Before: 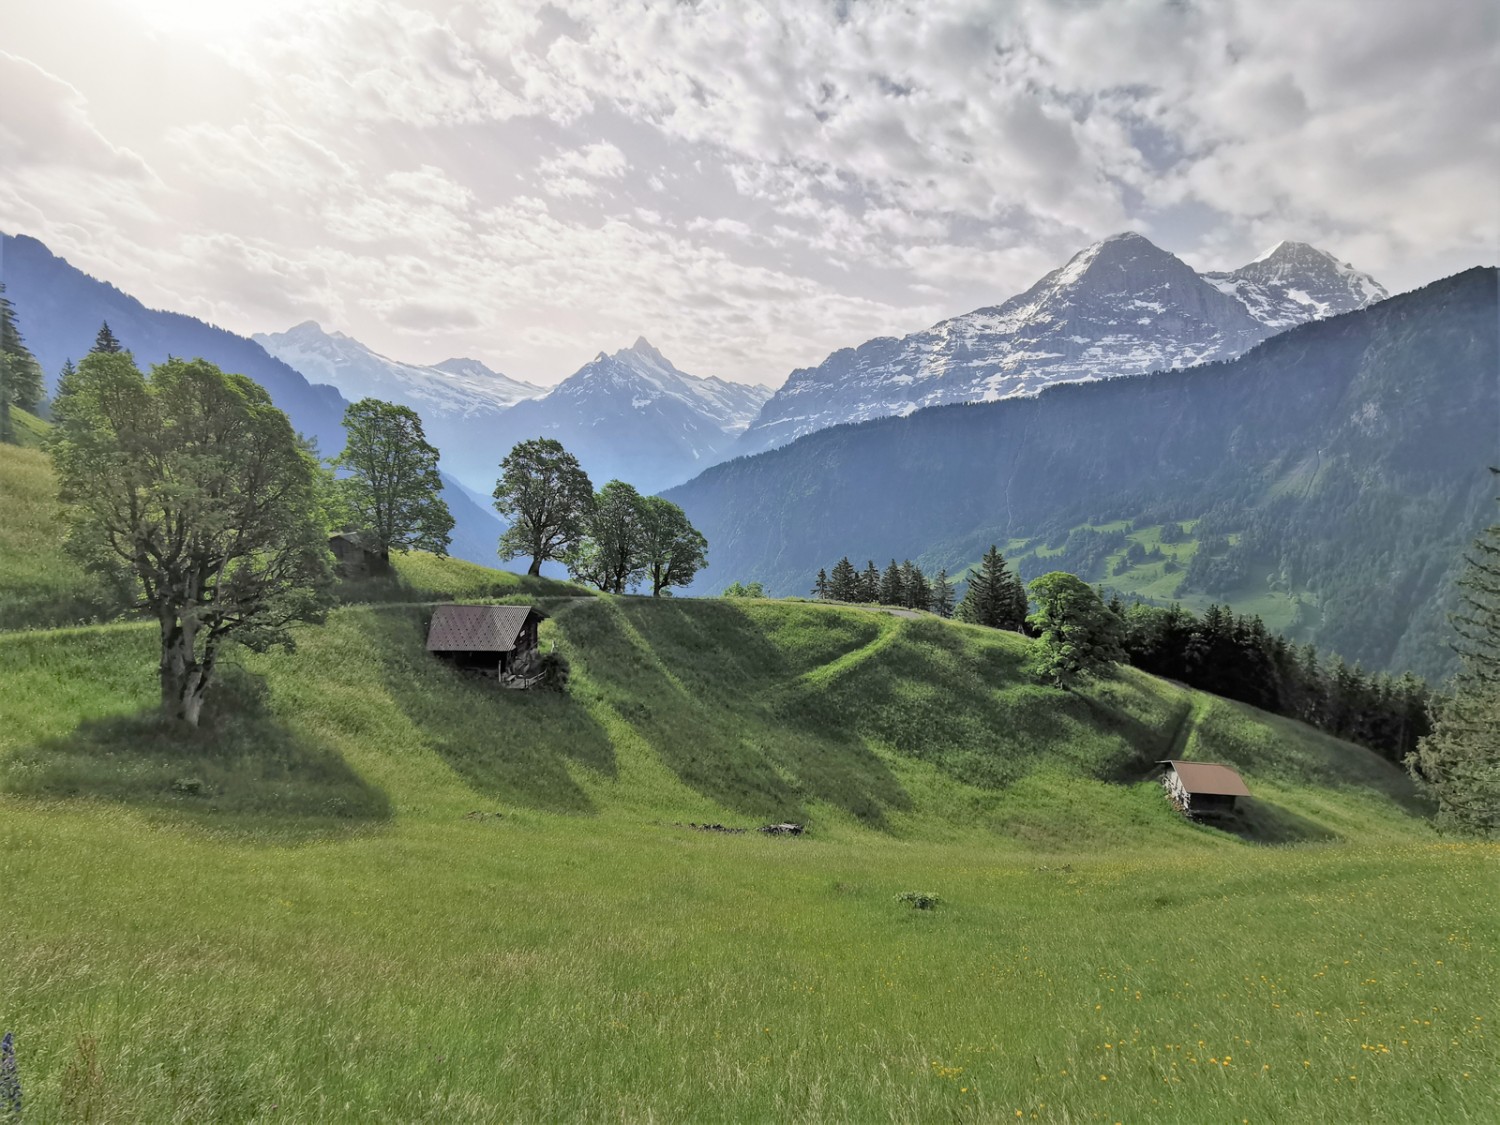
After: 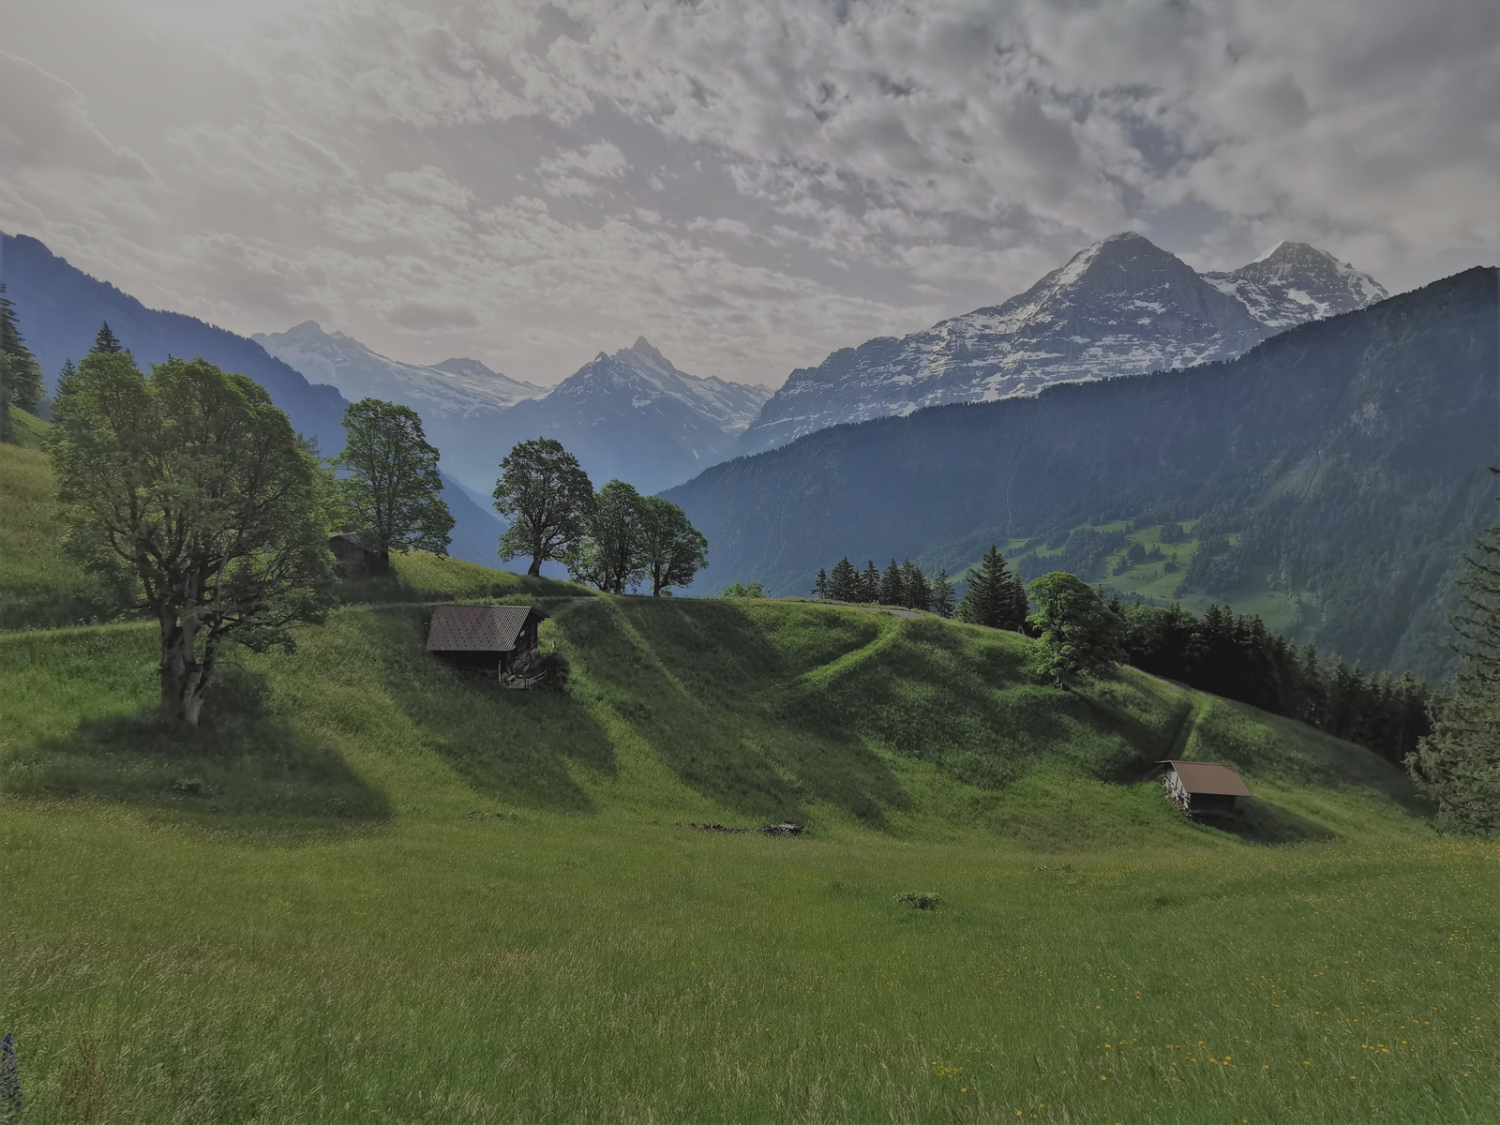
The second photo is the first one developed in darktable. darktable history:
shadows and highlights: shadows -20, white point adjustment -2, highlights -35
exposure: black level correction -0.016, exposure -1.018 EV, compensate highlight preservation false
